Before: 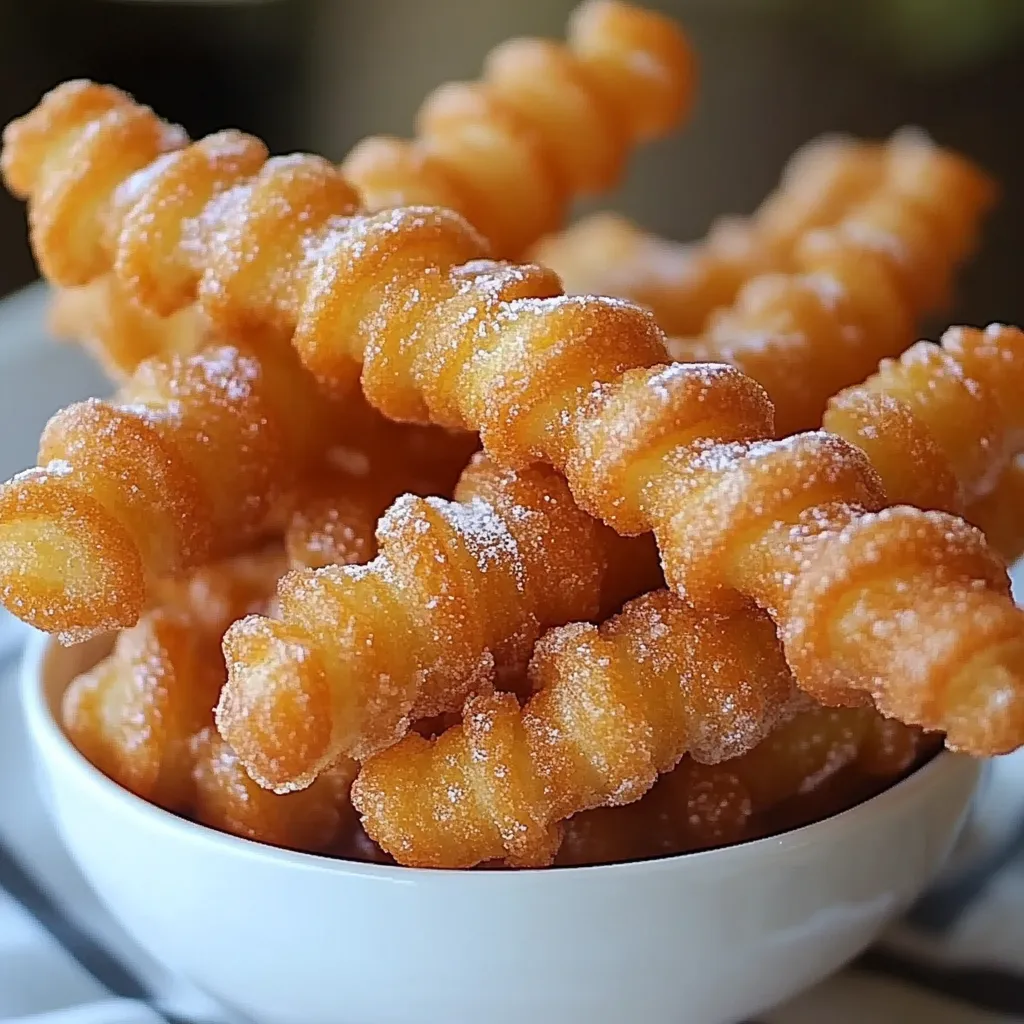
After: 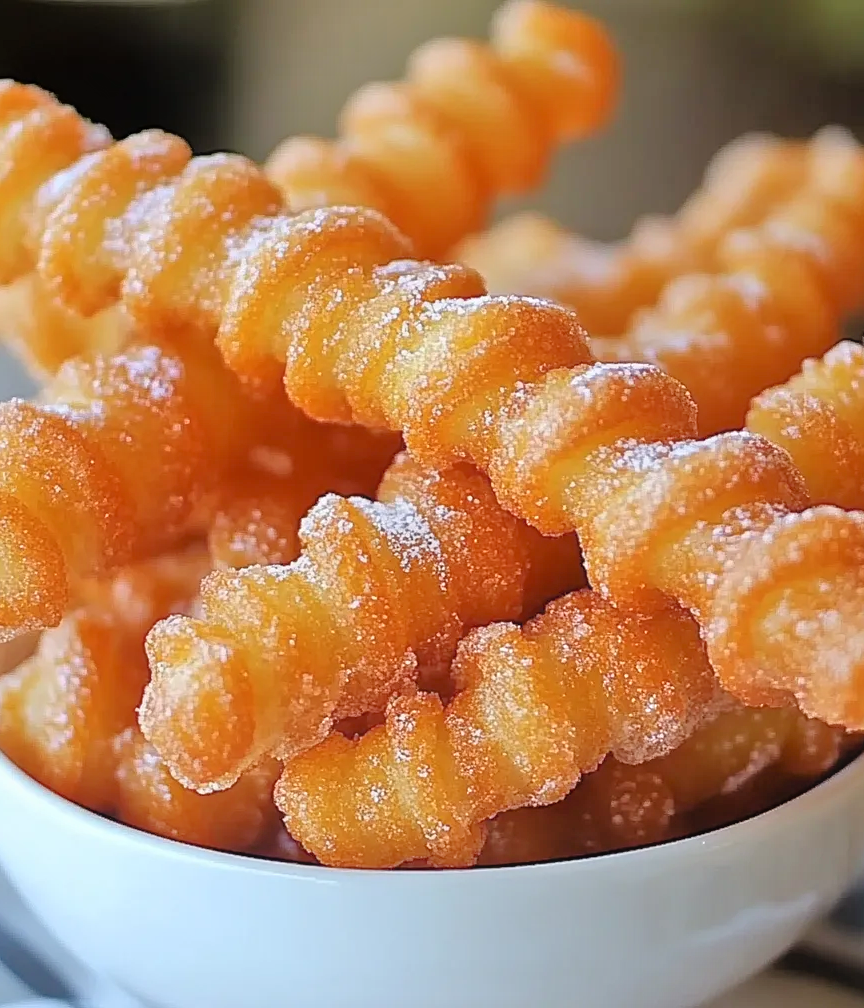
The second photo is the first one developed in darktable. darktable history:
tone equalizer: -7 EV 0.15 EV, -6 EV 0.6 EV, -5 EV 1.15 EV, -4 EV 1.33 EV, -3 EV 1.15 EV, -2 EV 0.6 EV, -1 EV 0.15 EV, mask exposure compensation -0.5 EV
crop: left 7.598%, right 7.873%
contrast equalizer: y [[0.5, 0.488, 0.462, 0.461, 0.491, 0.5], [0.5 ×6], [0.5 ×6], [0 ×6], [0 ×6]]
